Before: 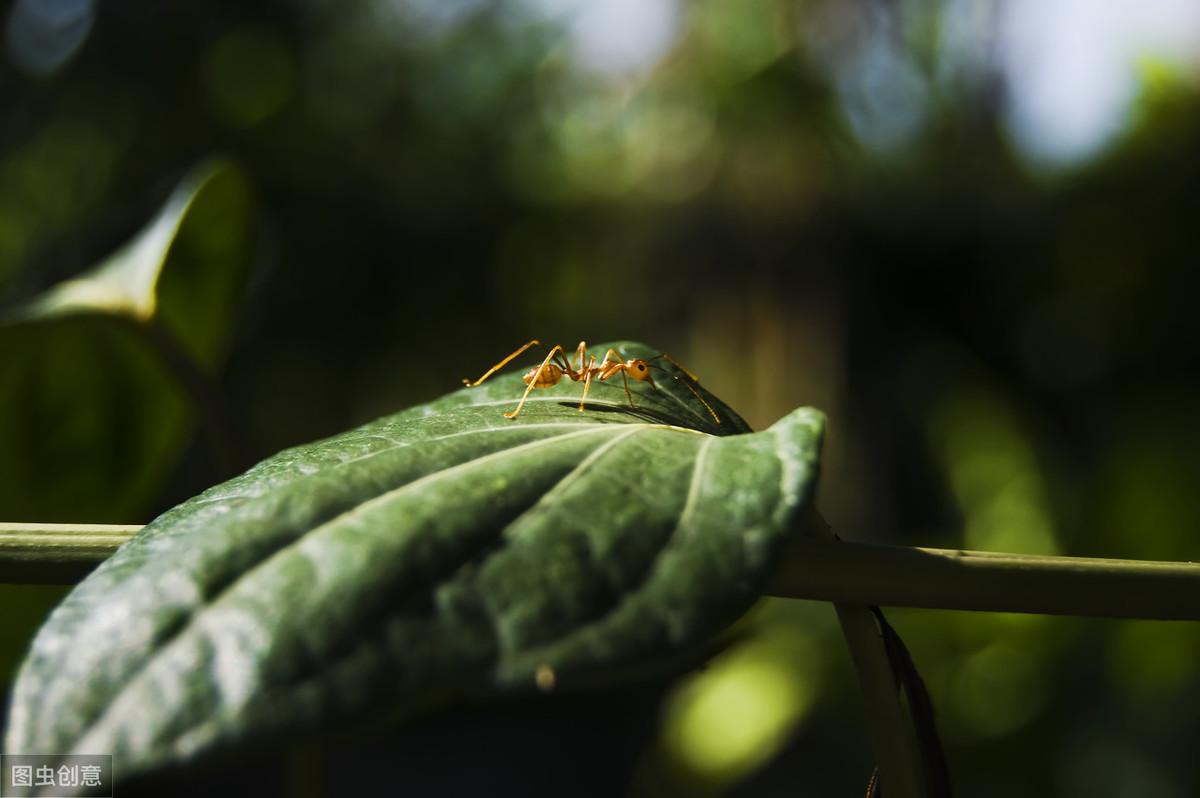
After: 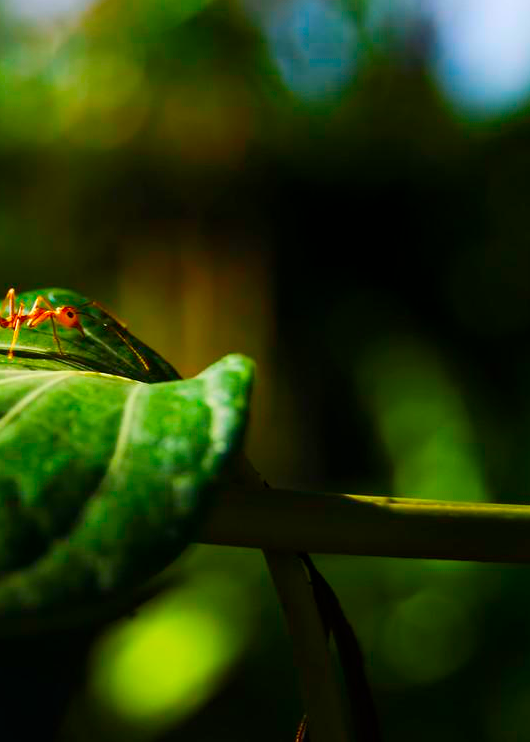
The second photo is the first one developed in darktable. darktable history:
color correction: saturation 1.8
crop: left 47.628%, top 6.643%, right 7.874%
